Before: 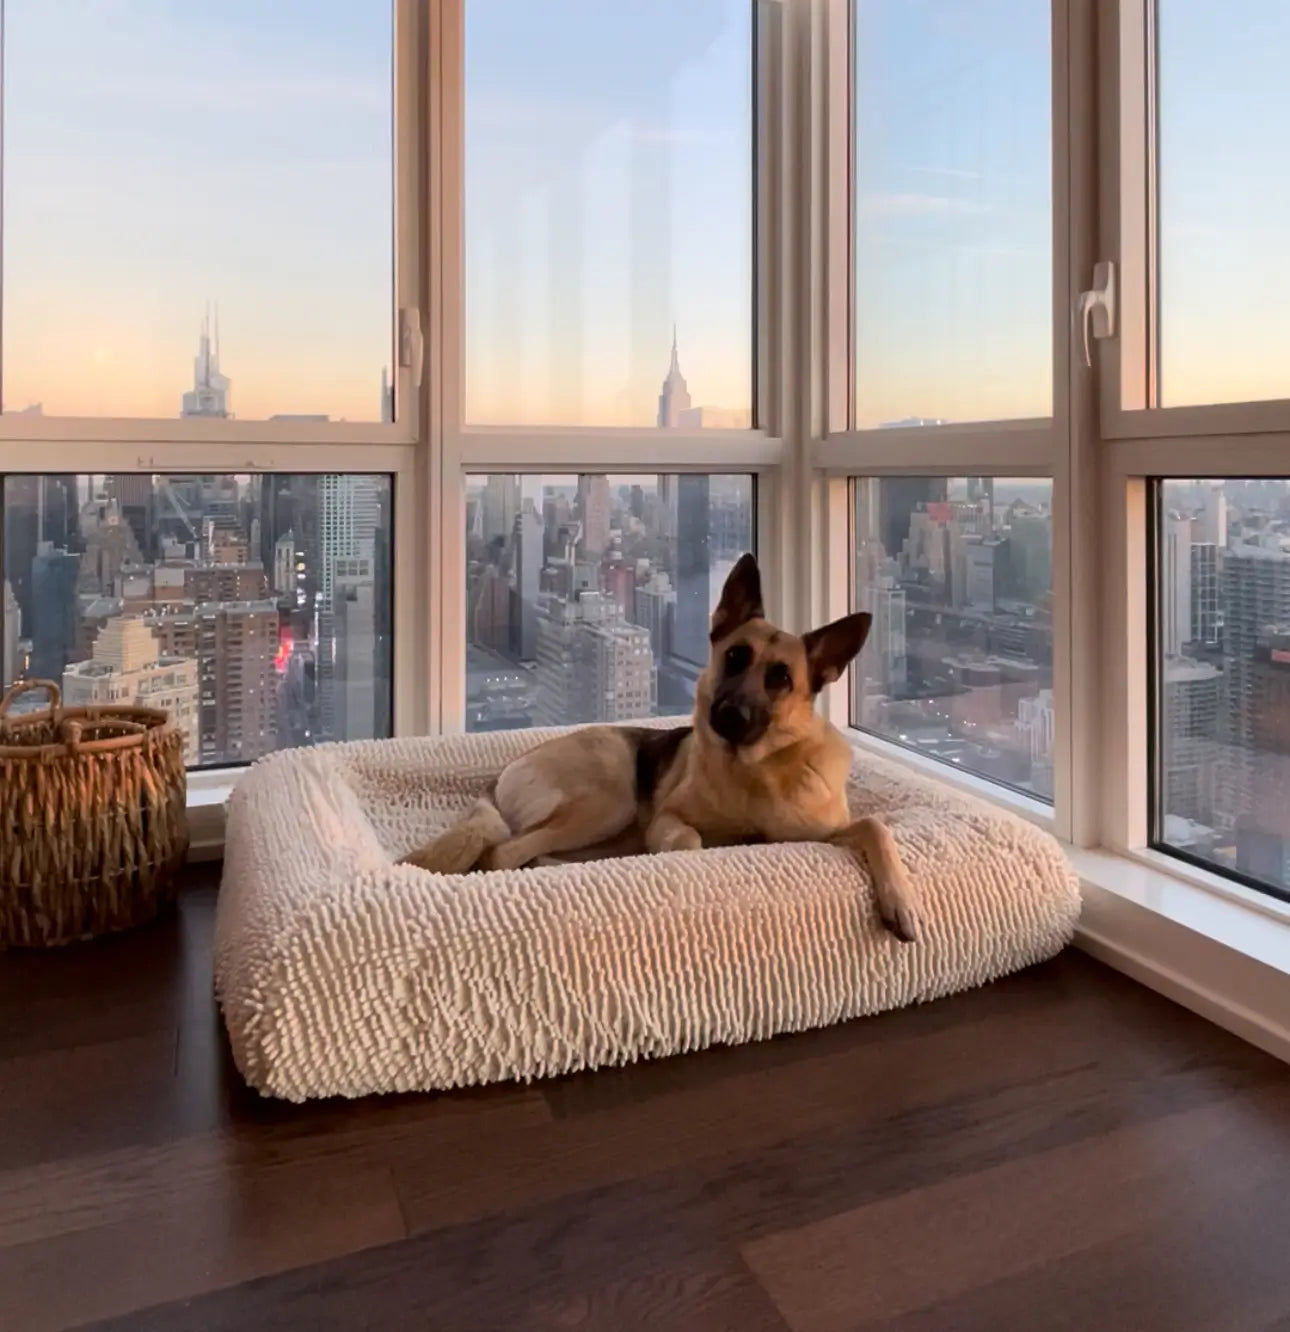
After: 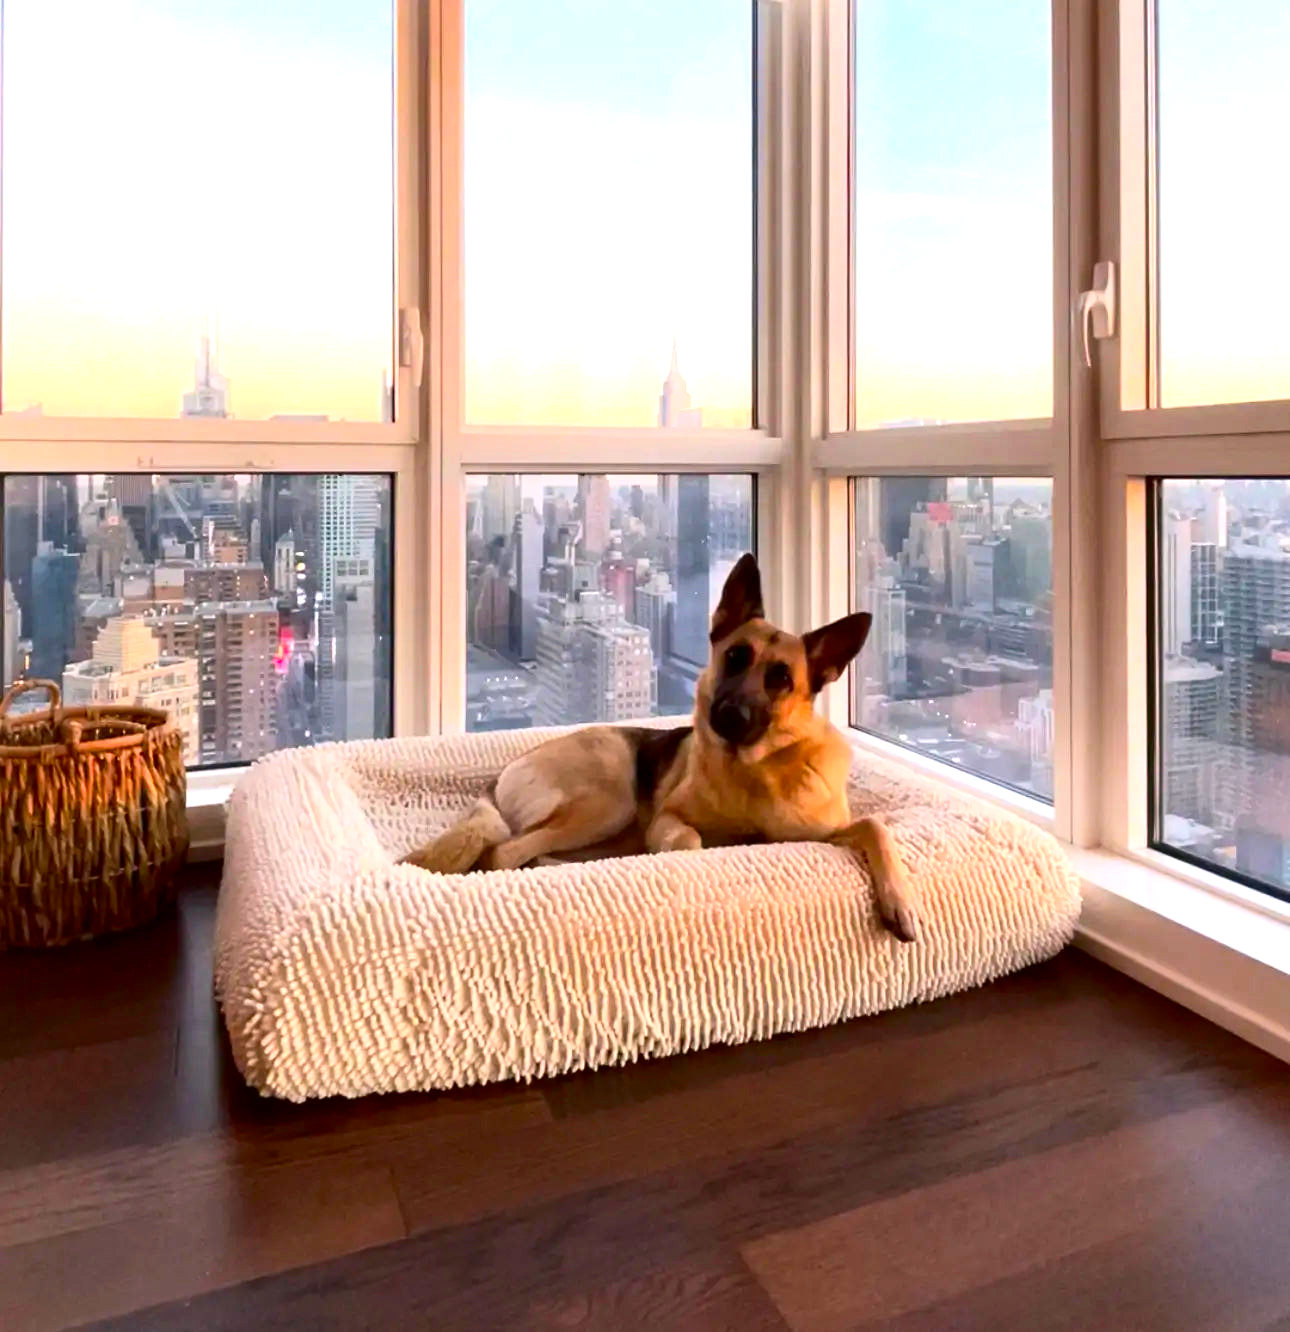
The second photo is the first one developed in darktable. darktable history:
exposure: exposure 0.78 EV, compensate highlight preservation false
color balance rgb: shadows lift › chroma 1.01%, shadows lift › hue 217.03°, highlights gain › chroma 0.244%, highlights gain › hue 330.91°, perceptual saturation grading › global saturation 25.37%, global vibrance -23.742%
contrast brightness saturation: contrast 0.166, saturation 0.316
